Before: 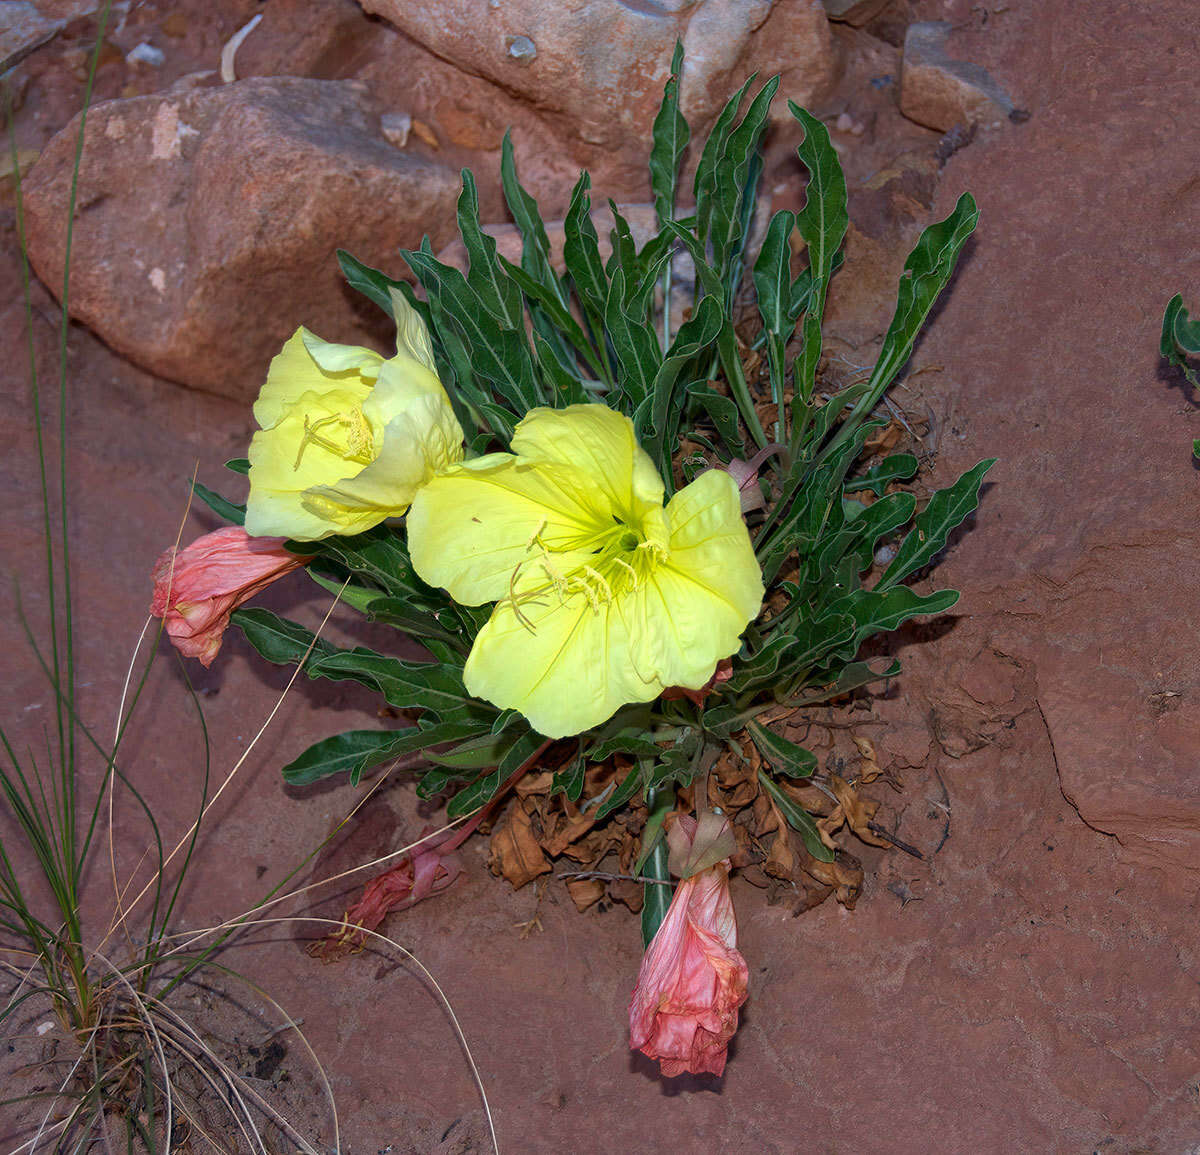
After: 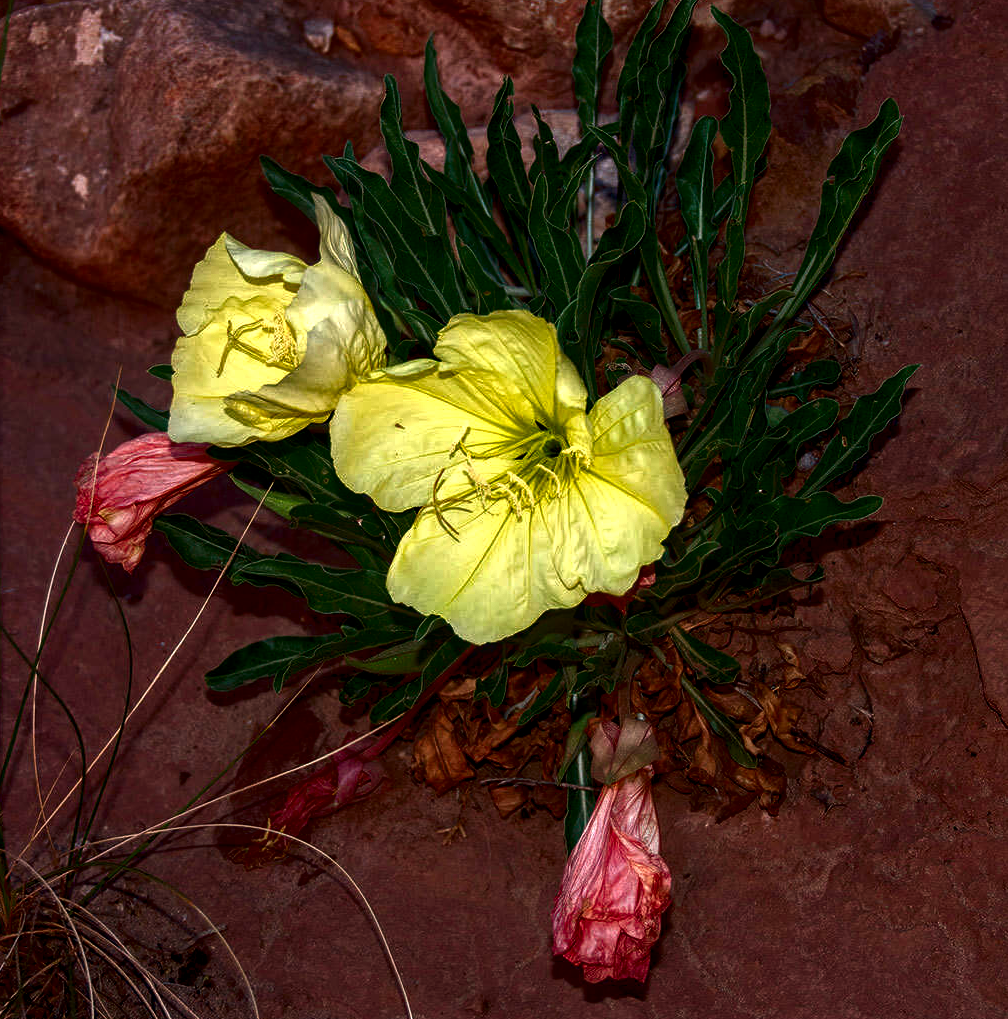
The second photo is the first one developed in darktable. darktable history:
white balance: red 1.127, blue 0.943
local contrast: detail 160%
contrast brightness saturation: brightness -0.52
crop: left 6.446%, top 8.188%, right 9.538%, bottom 3.548%
